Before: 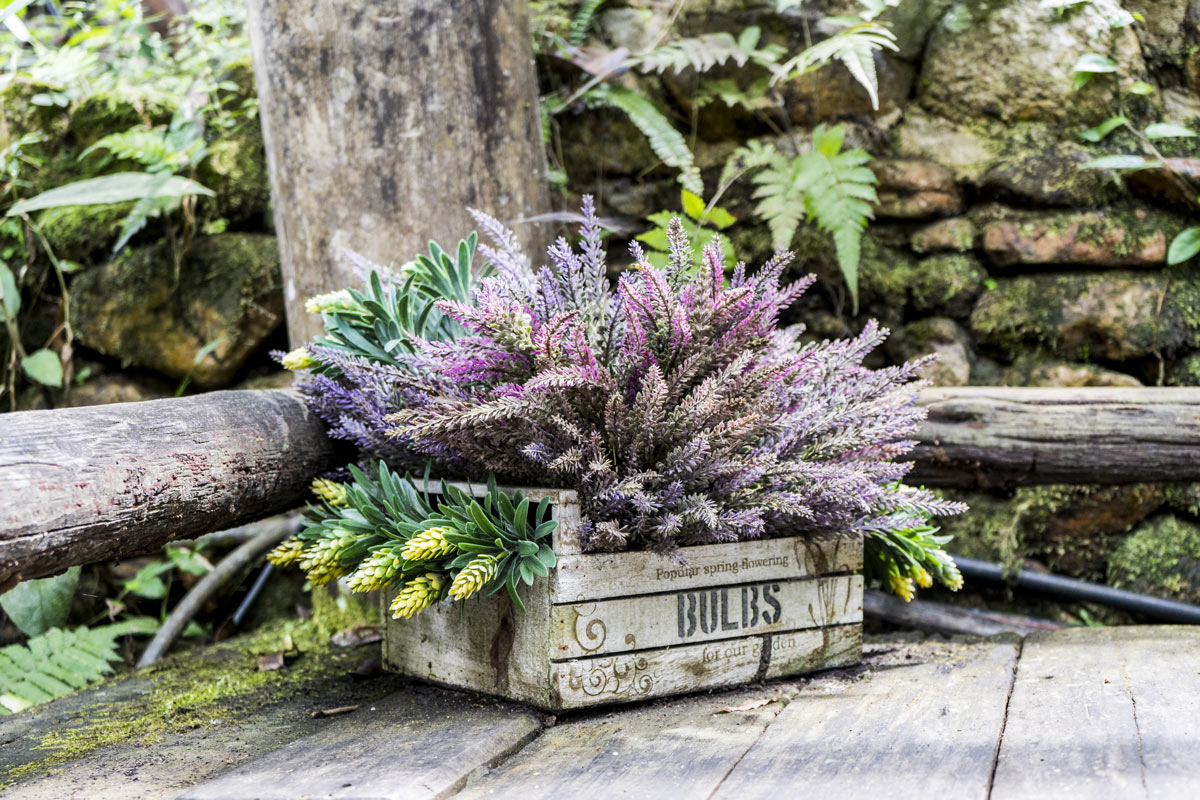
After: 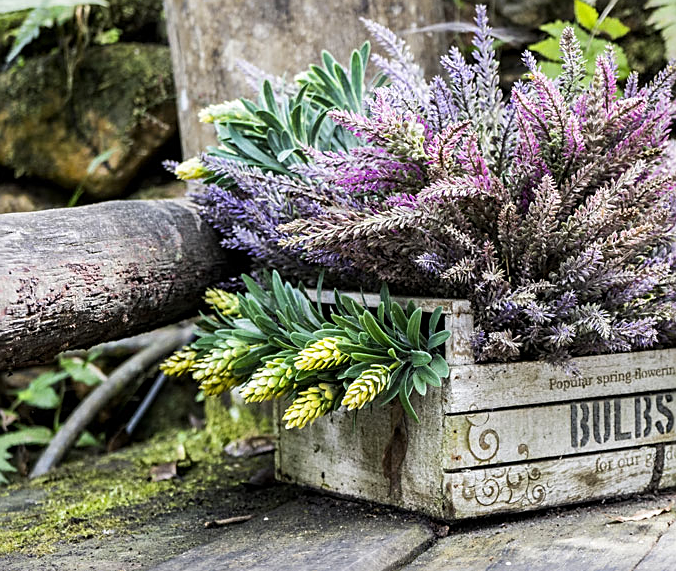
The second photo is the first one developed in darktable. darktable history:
crop: left 8.966%, top 23.852%, right 34.699%, bottom 4.703%
sharpen: on, module defaults
